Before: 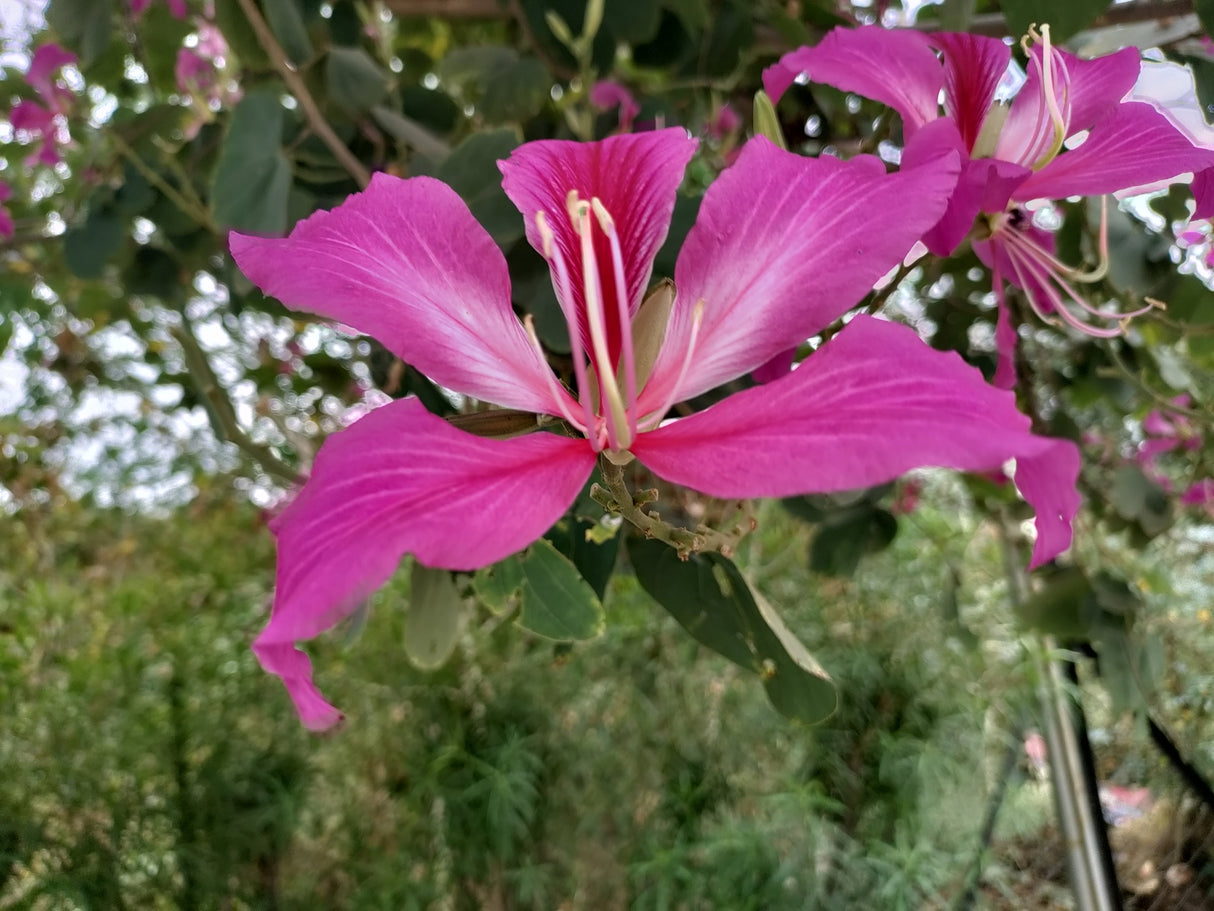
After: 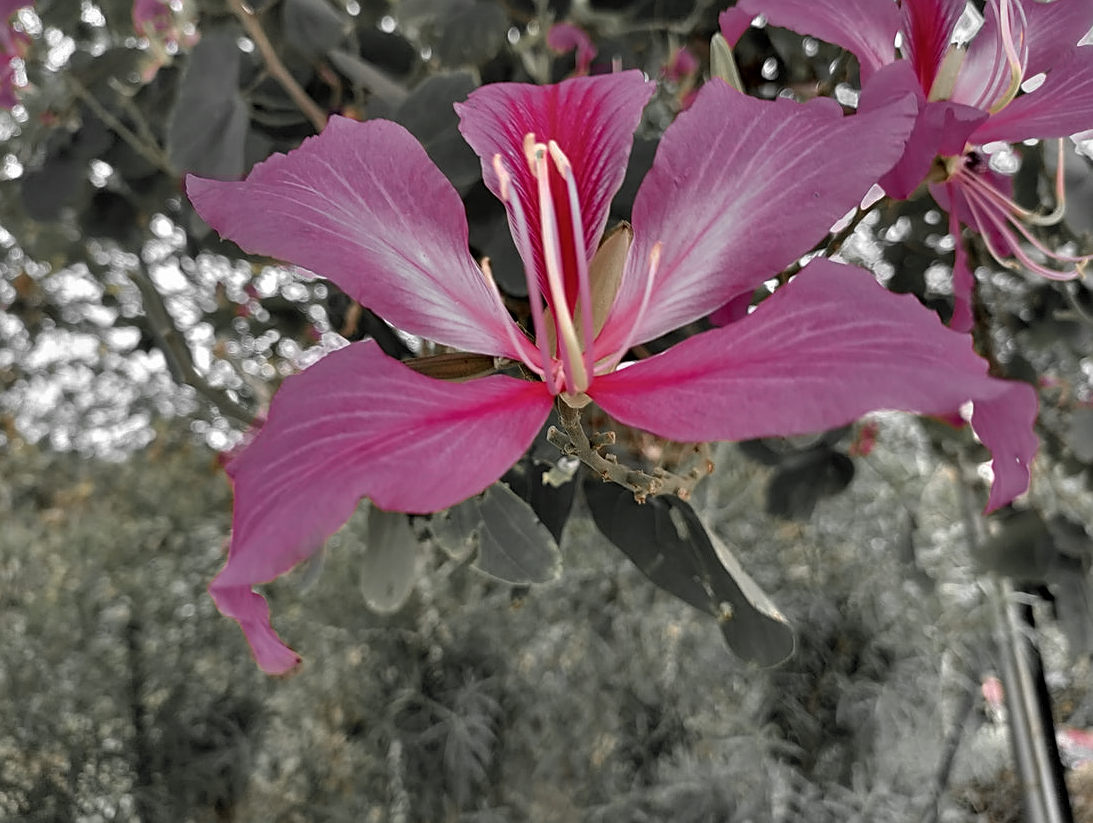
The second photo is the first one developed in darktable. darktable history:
shadows and highlights: low approximation 0.01, soften with gaussian
sharpen: on, module defaults
crop: left 3.623%, top 6.351%, right 6.307%, bottom 3.223%
color zones: curves: ch0 [(0, 0.447) (0.184, 0.543) (0.323, 0.476) (0.429, 0.445) (0.571, 0.443) (0.714, 0.451) (0.857, 0.452) (1, 0.447)]; ch1 [(0, 0.464) (0.176, 0.46) (0.287, 0.177) (0.429, 0.002) (0.571, 0) (0.714, 0) (0.857, 0) (1, 0.464)]
